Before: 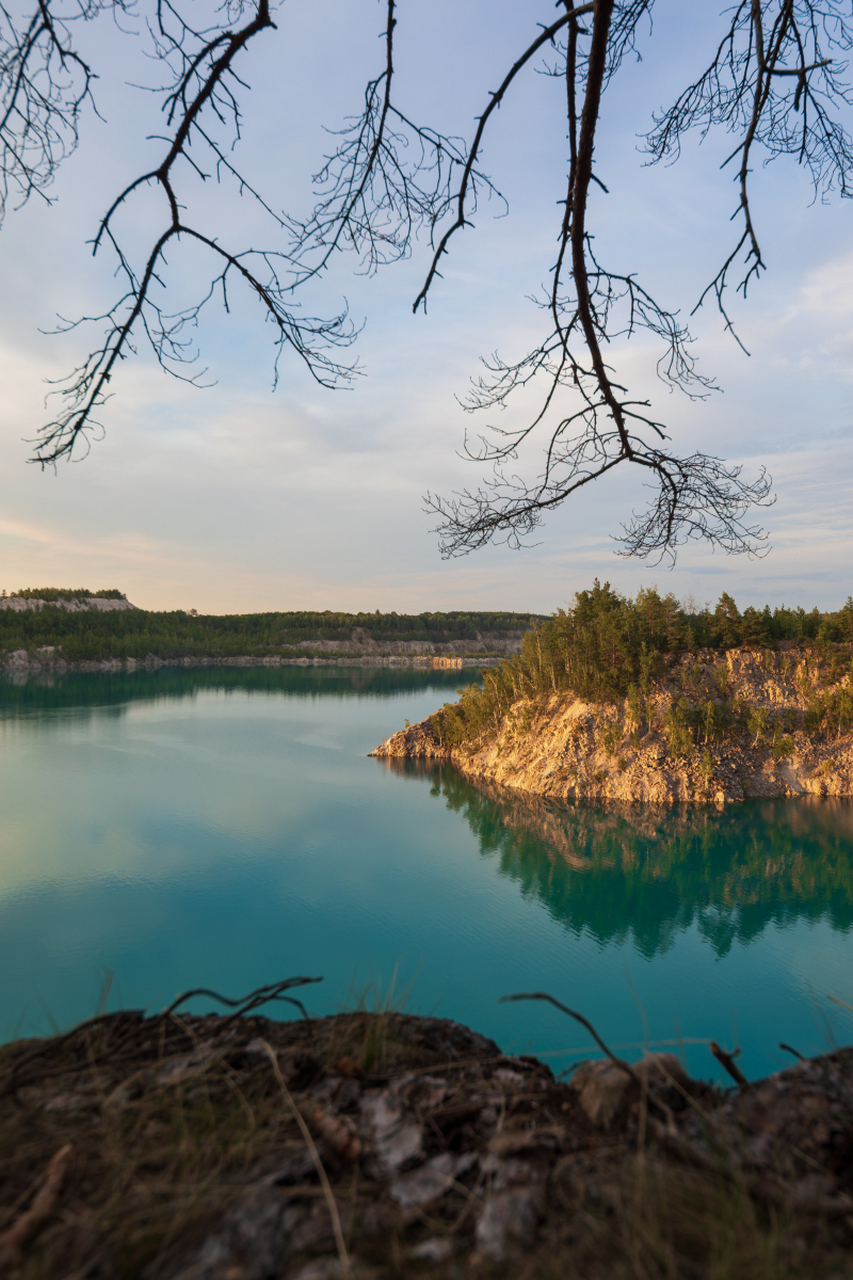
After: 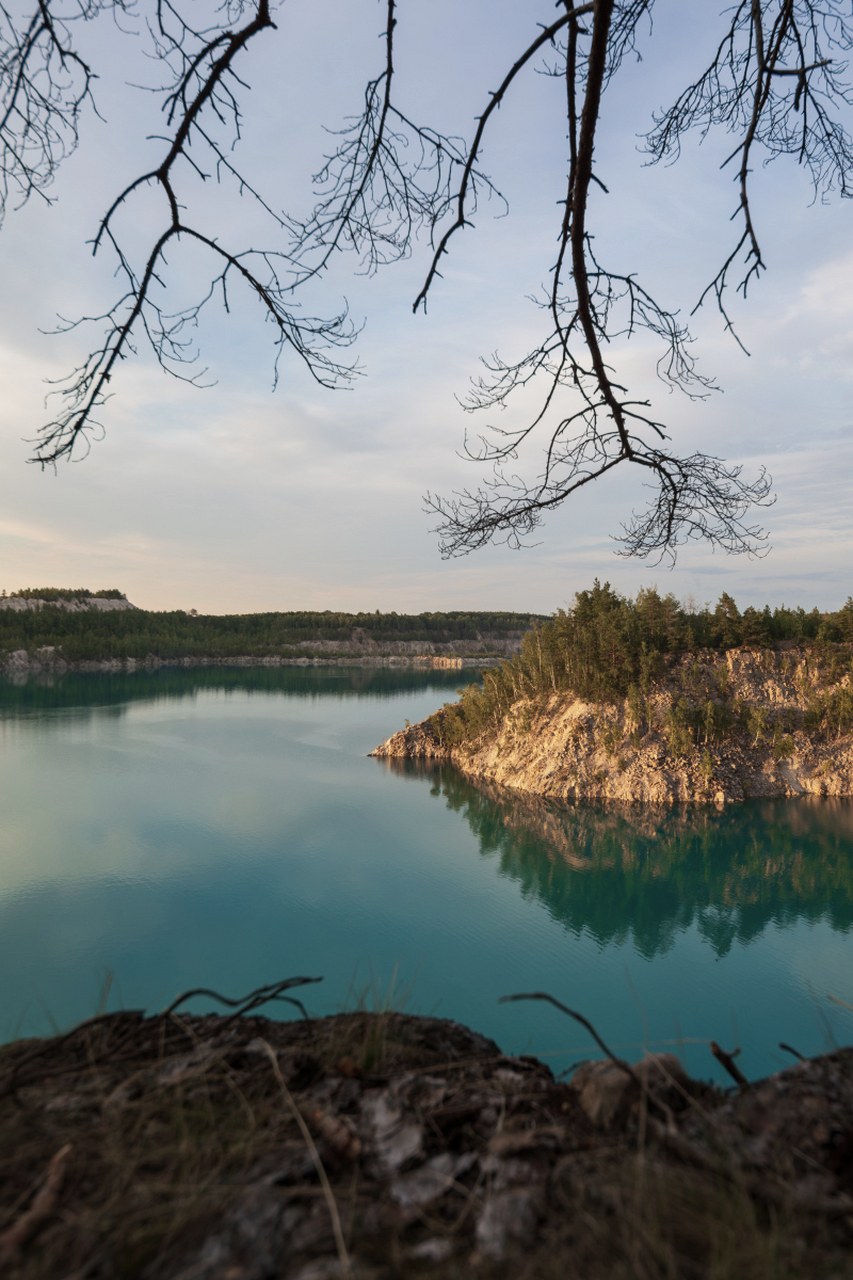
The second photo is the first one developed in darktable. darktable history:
contrast brightness saturation: contrast 0.065, brightness -0.01, saturation -0.249
